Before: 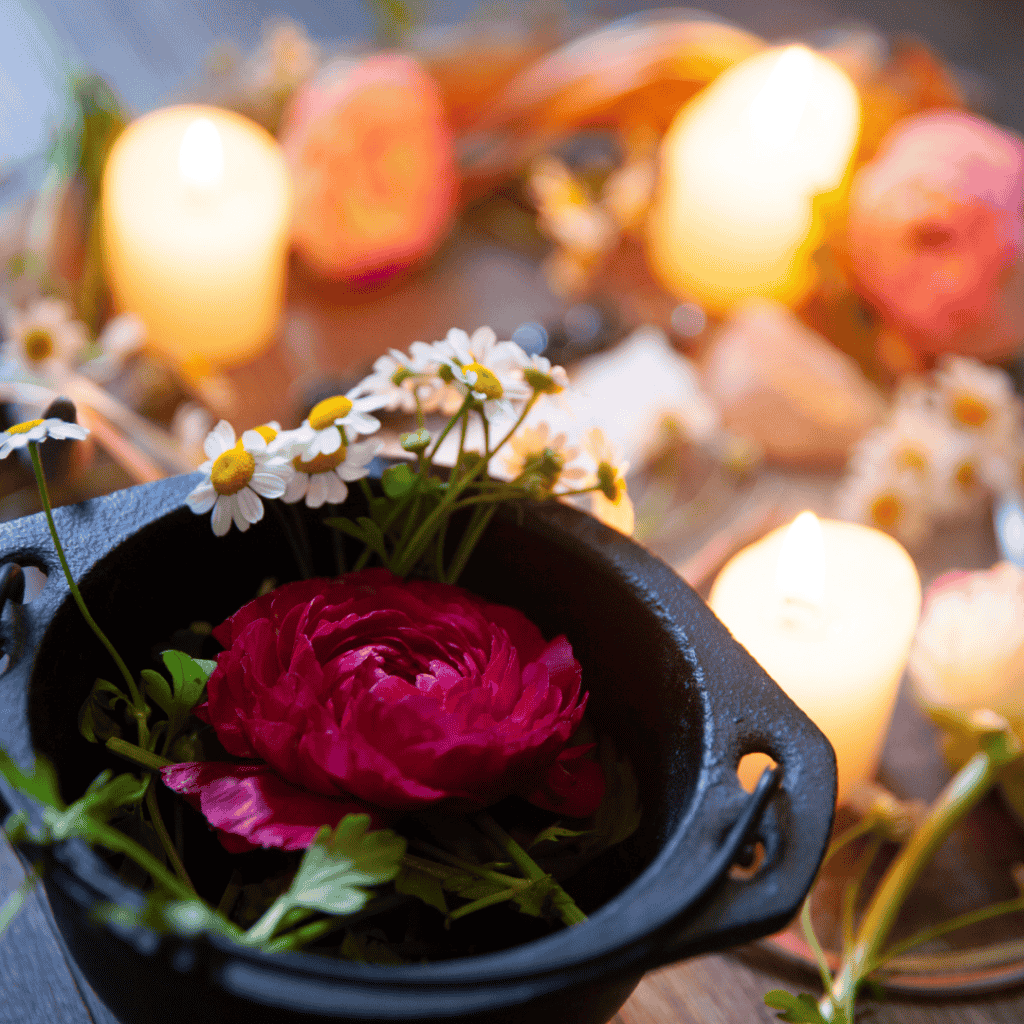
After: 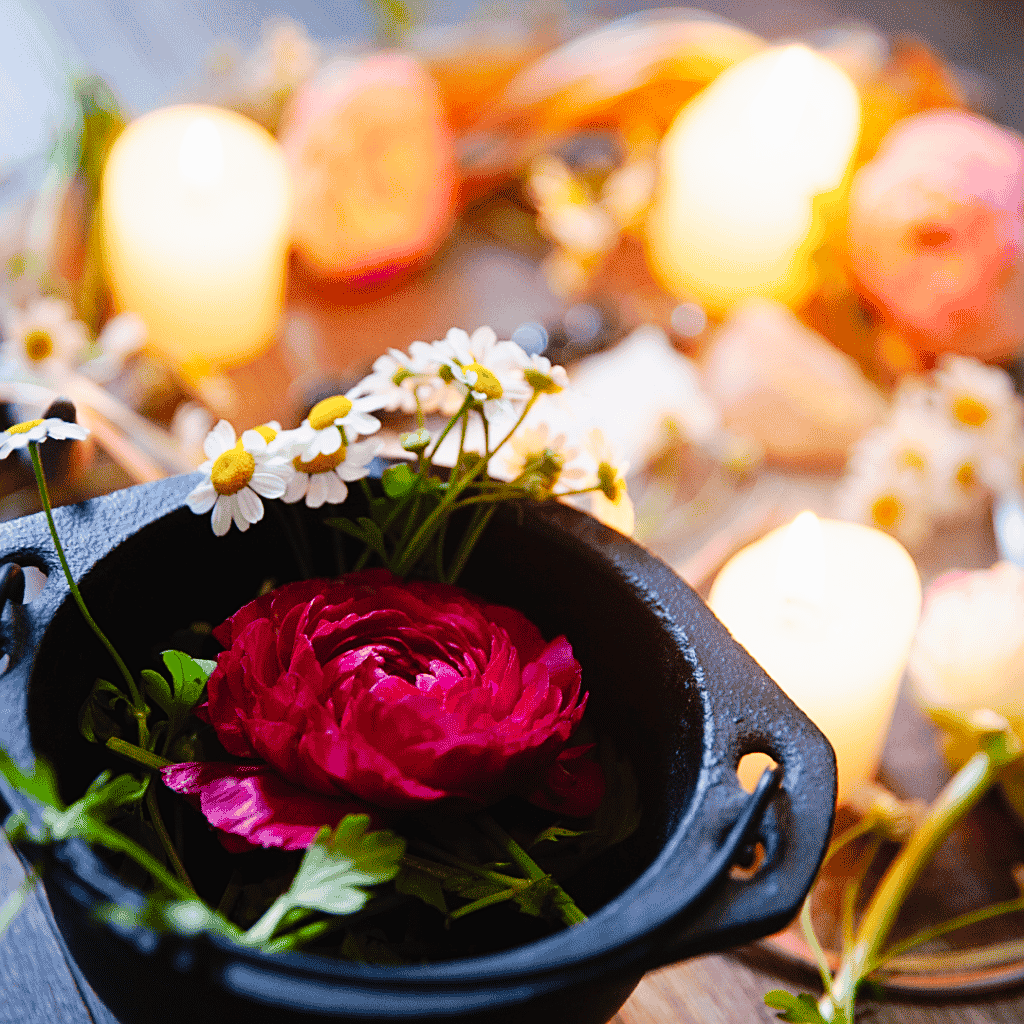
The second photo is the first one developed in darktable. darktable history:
tone curve: curves: ch0 [(0, 0.014) (0.12, 0.096) (0.386, 0.49) (0.54, 0.684) (0.751, 0.855) (0.89, 0.943) (0.998, 0.989)]; ch1 [(0, 0) (0.133, 0.099) (0.437, 0.41) (0.5, 0.5) (0.517, 0.536) (0.548, 0.575) (0.582, 0.639) (0.627, 0.692) (0.836, 0.868) (1, 1)]; ch2 [(0, 0) (0.374, 0.341) (0.456, 0.443) (0.478, 0.49) (0.501, 0.5) (0.528, 0.538) (0.55, 0.6) (0.572, 0.633) (0.702, 0.775) (1, 1)], preserve colors none
sharpen: on, module defaults
